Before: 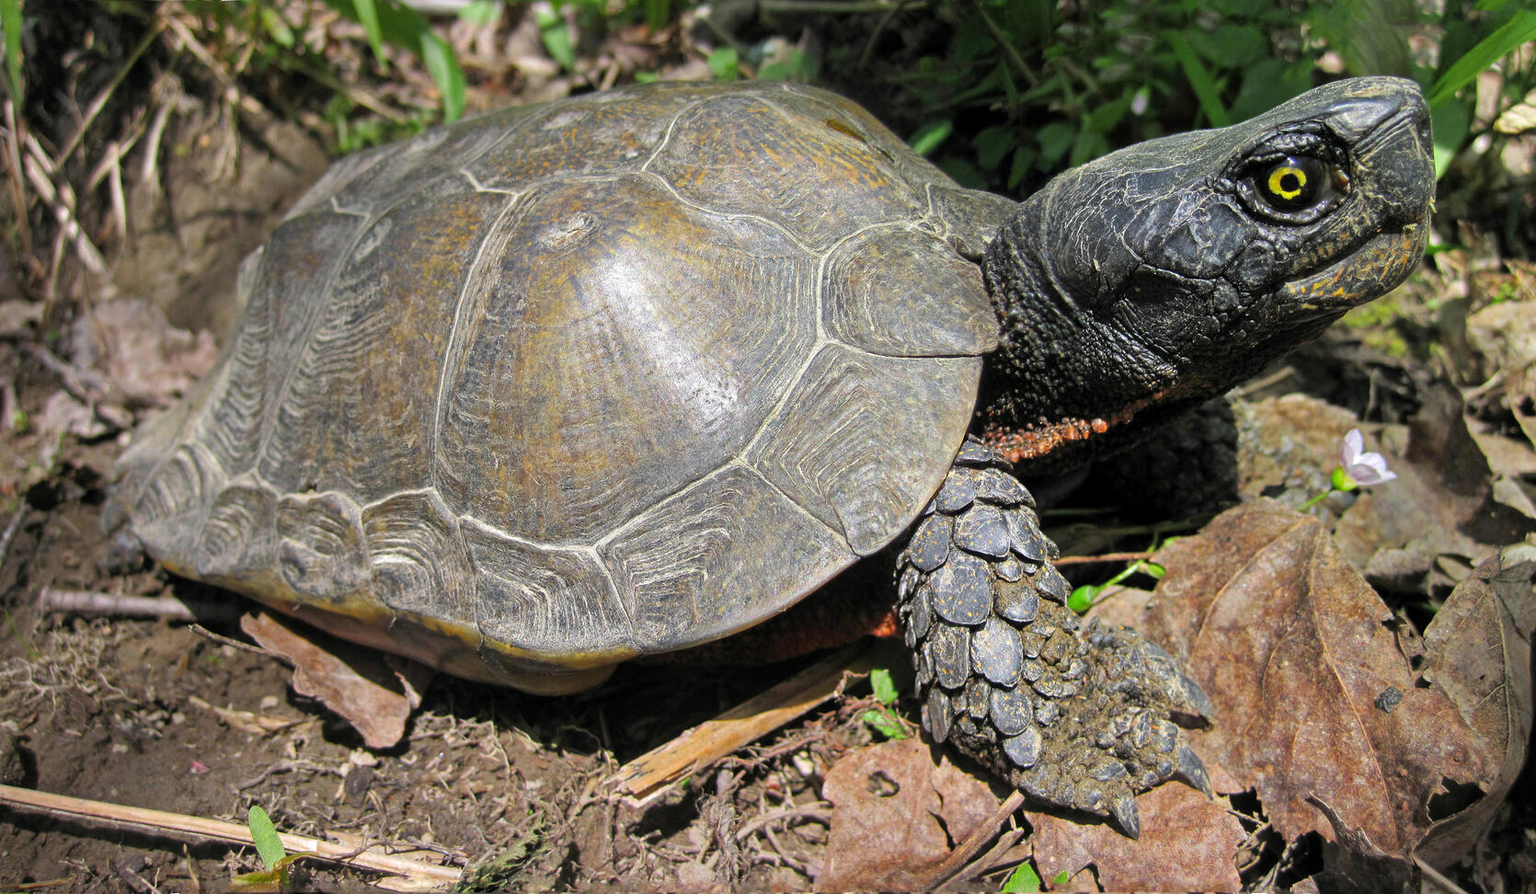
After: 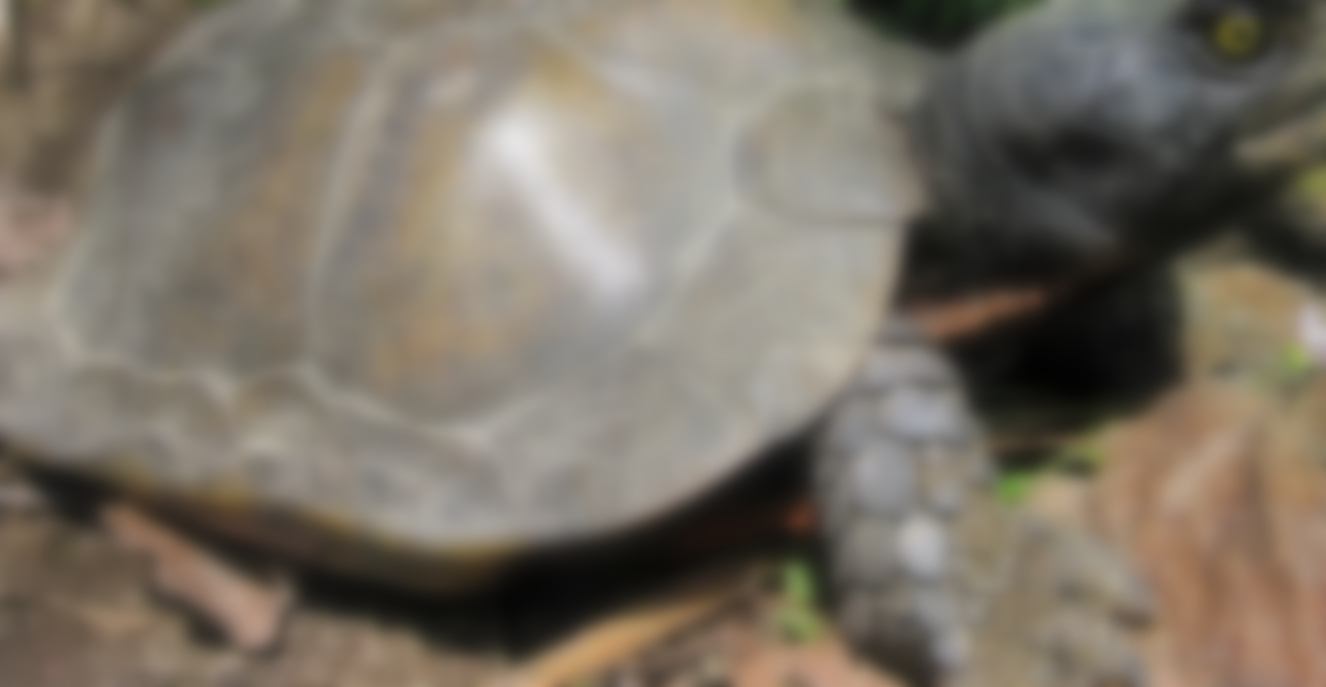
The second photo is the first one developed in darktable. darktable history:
crop: left 9.712%, top 16.928%, right 10.845%, bottom 12.332%
lowpass: on, module defaults
contrast brightness saturation: saturation -0.05
